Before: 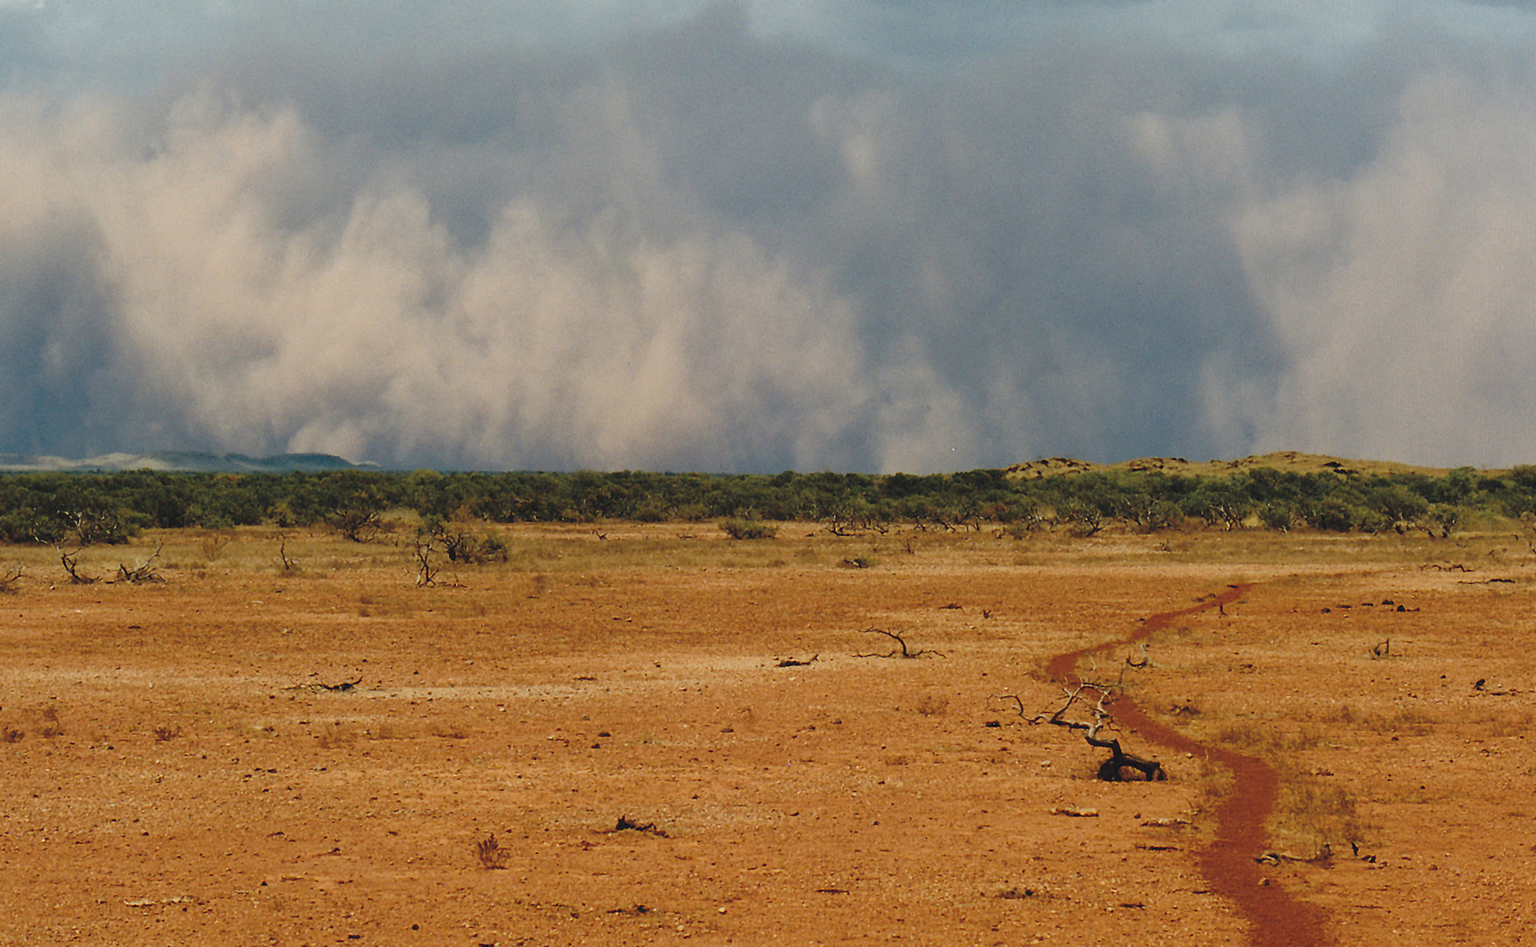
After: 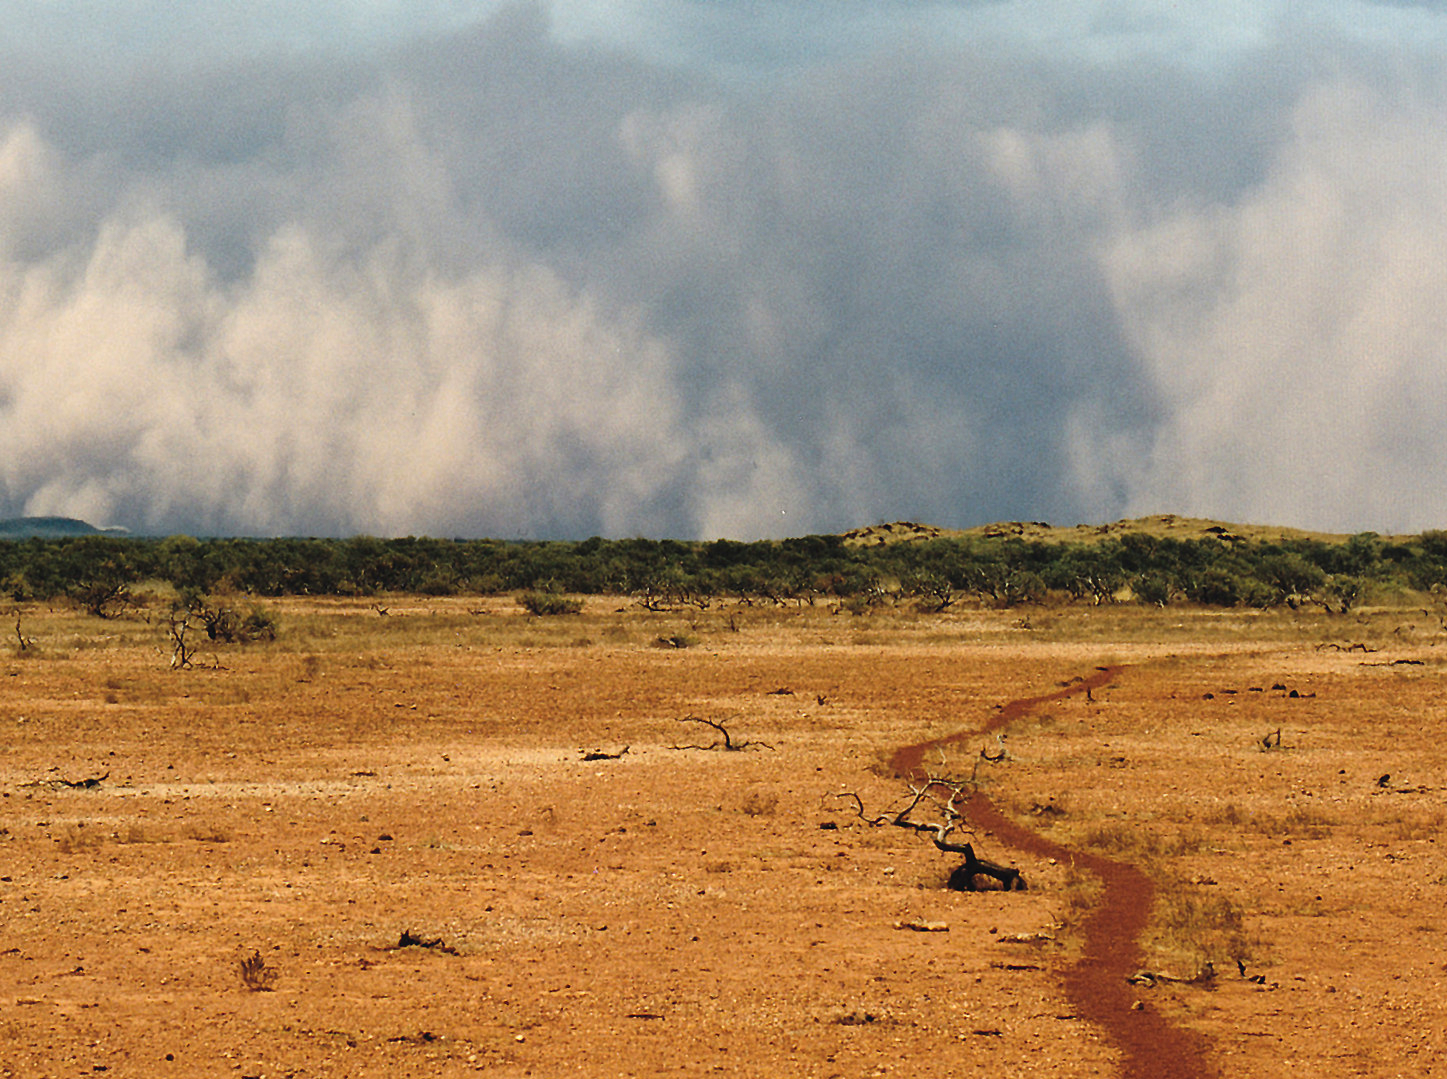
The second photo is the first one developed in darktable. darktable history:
crop: left 17.385%, bottom 0.041%
tone equalizer: -8 EV -0.765 EV, -7 EV -0.73 EV, -6 EV -0.603 EV, -5 EV -0.371 EV, -3 EV 0.372 EV, -2 EV 0.6 EV, -1 EV 0.678 EV, +0 EV 0.719 EV, edges refinement/feathering 500, mask exposure compensation -1.57 EV, preserve details no
